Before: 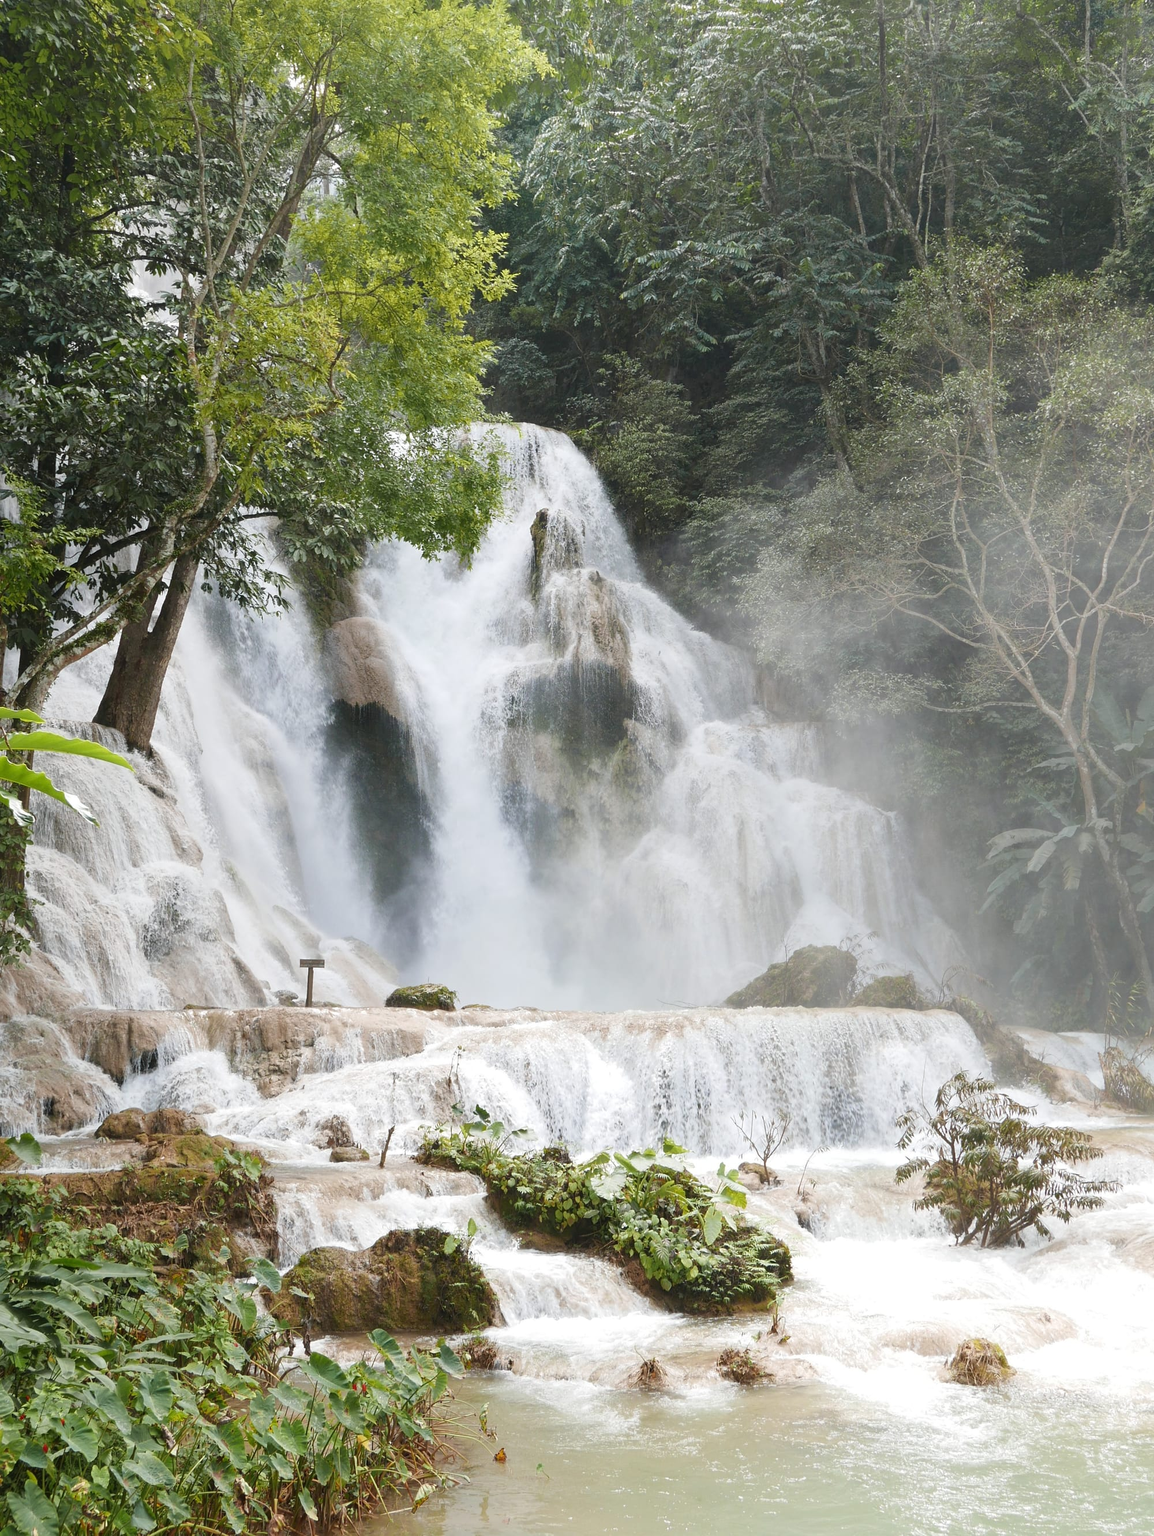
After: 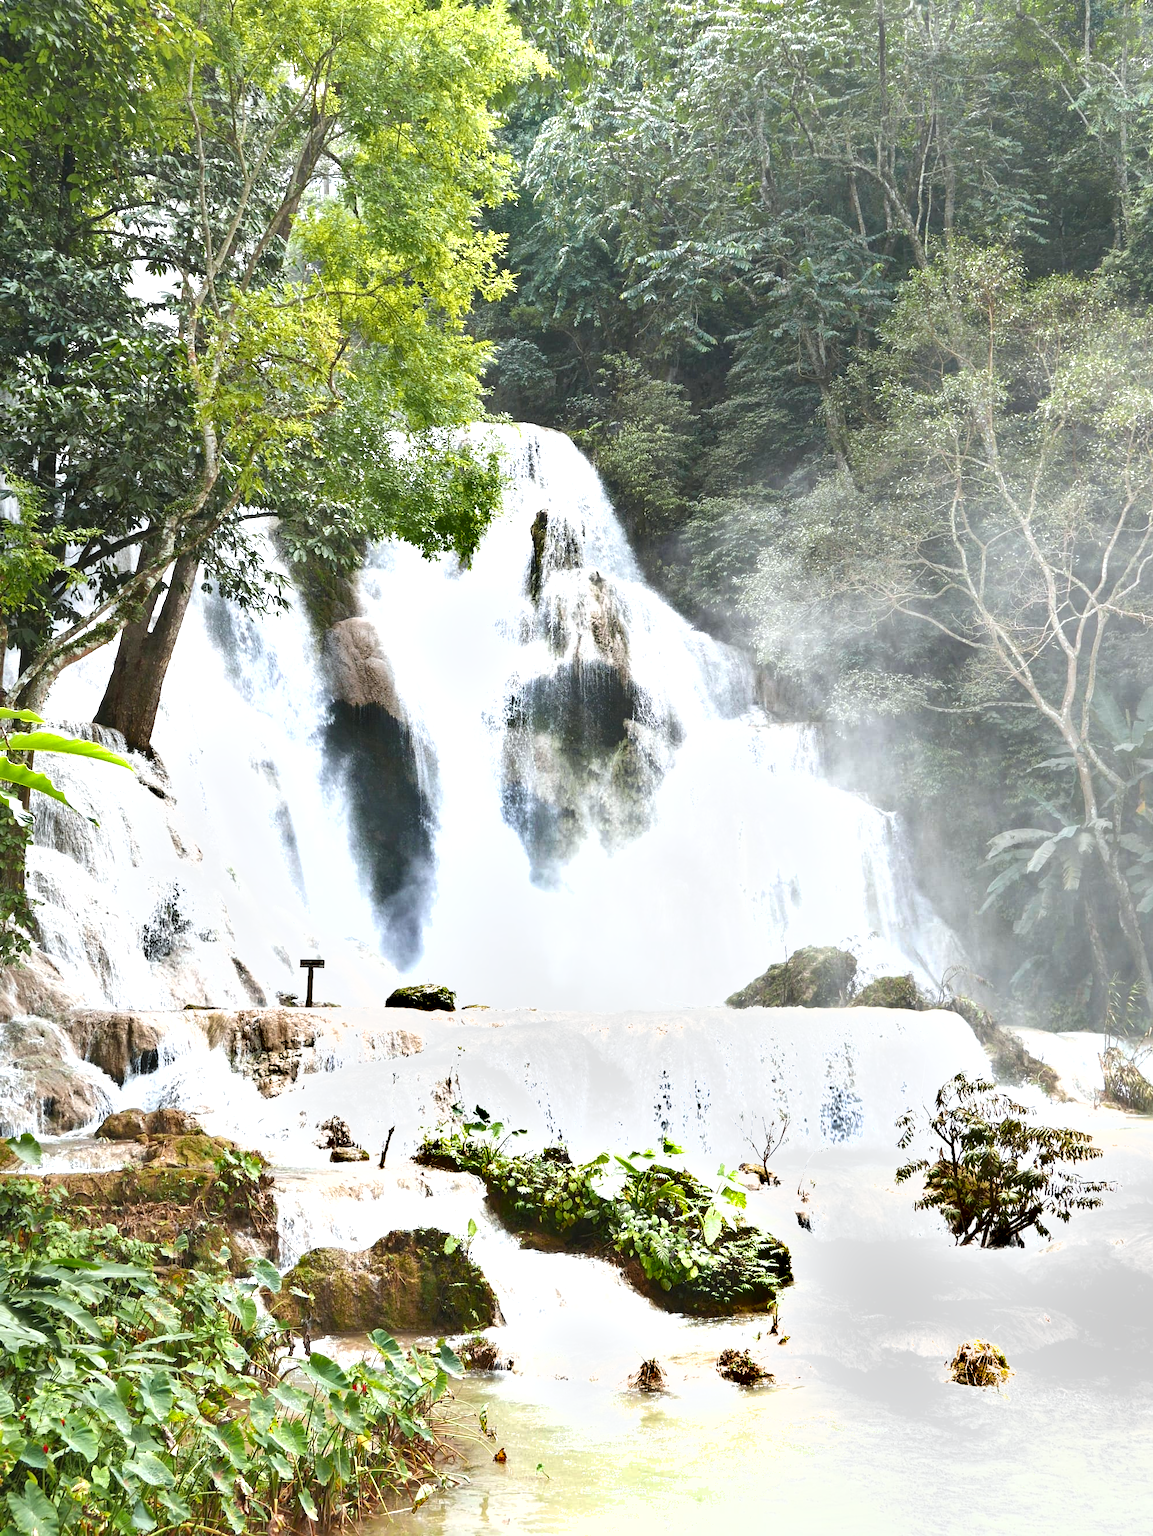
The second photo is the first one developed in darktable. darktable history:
white balance: red 0.982, blue 1.018
levels: levels [0, 0.374, 0.749]
shadows and highlights: soften with gaussian
